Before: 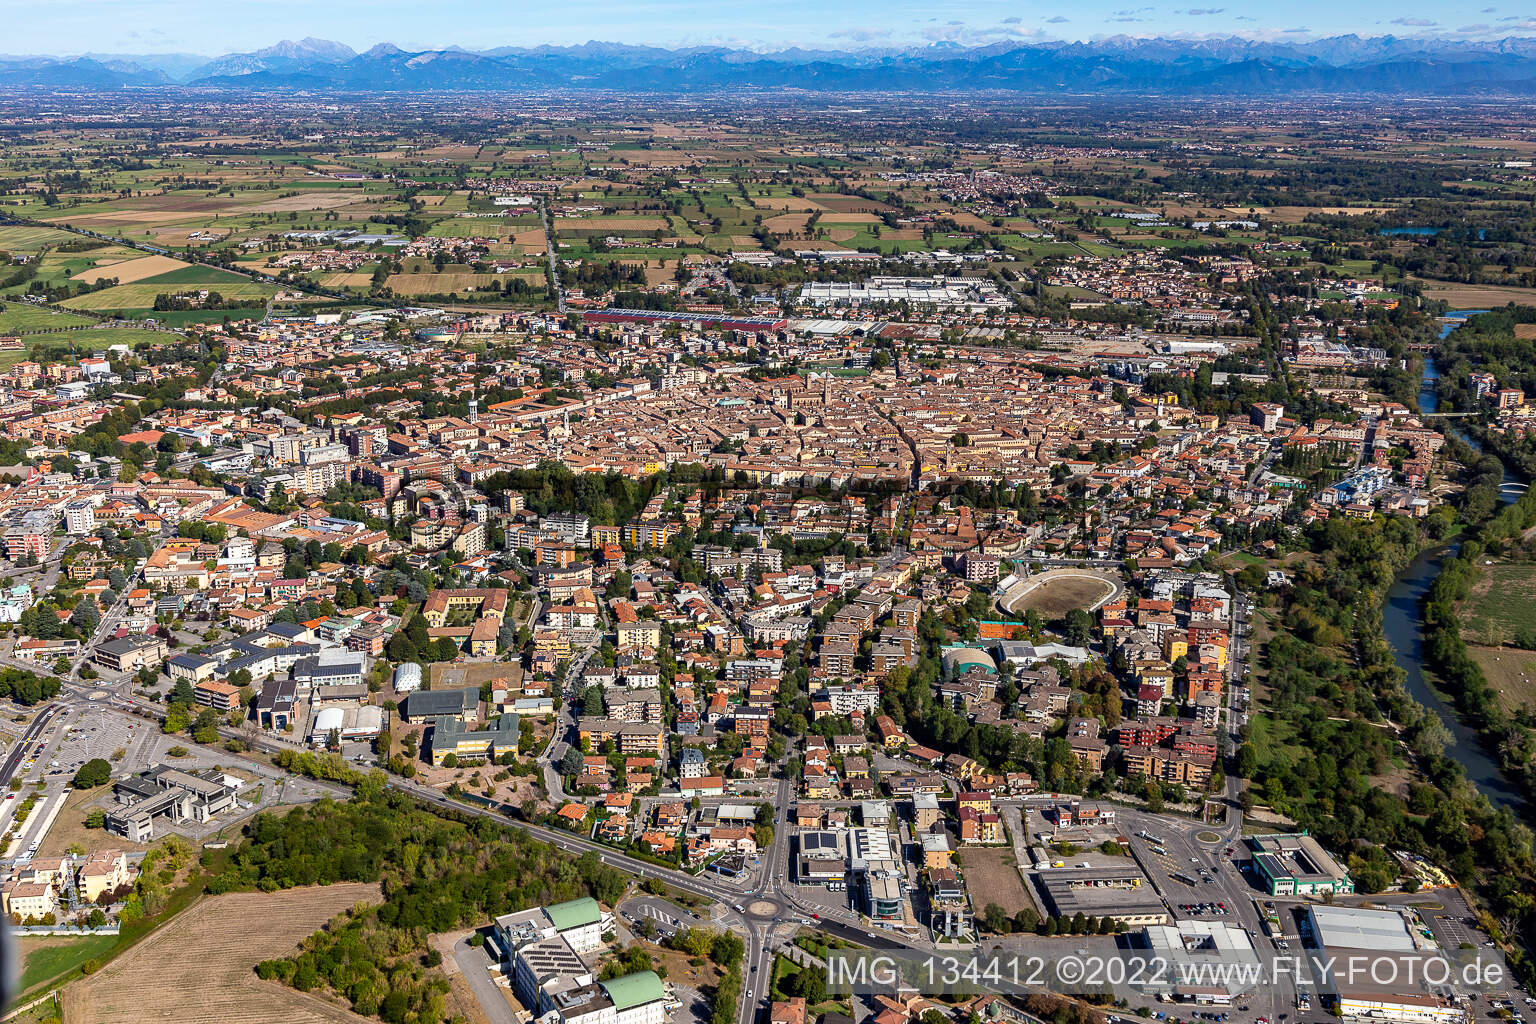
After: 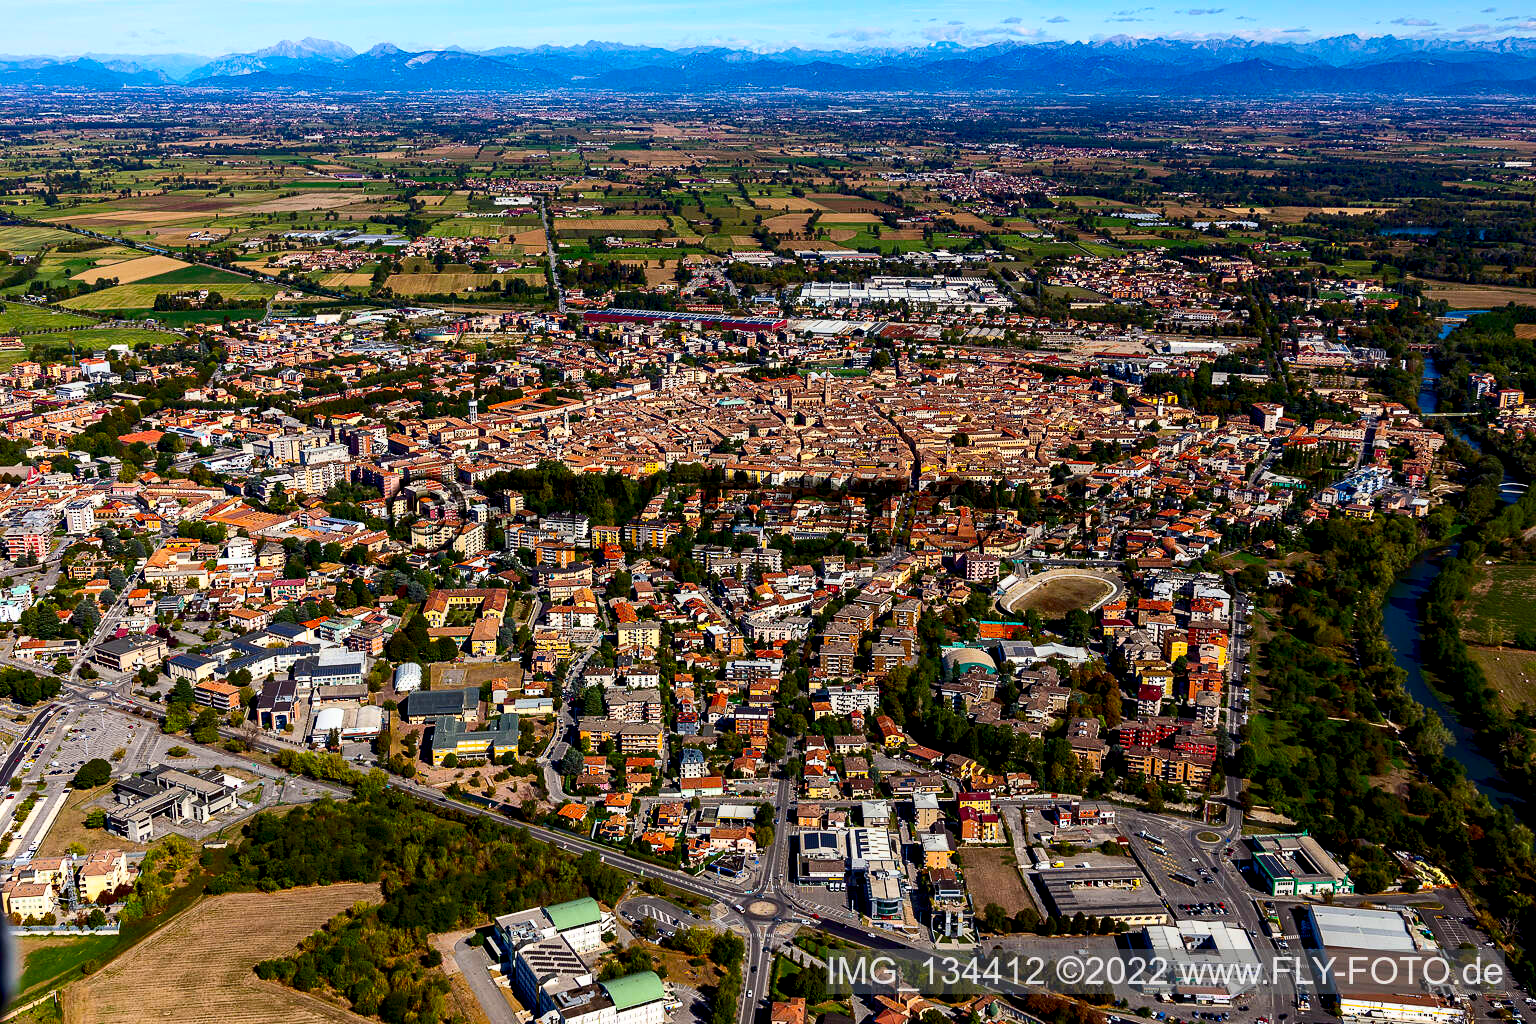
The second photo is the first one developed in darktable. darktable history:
exposure: black level correction 0.011, compensate highlight preservation false
contrast brightness saturation: contrast 0.191, brightness -0.115, saturation 0.206
color balance rgb: global offset › hue 171.79°, perceptual saturation grading › global saturation 25.821%
